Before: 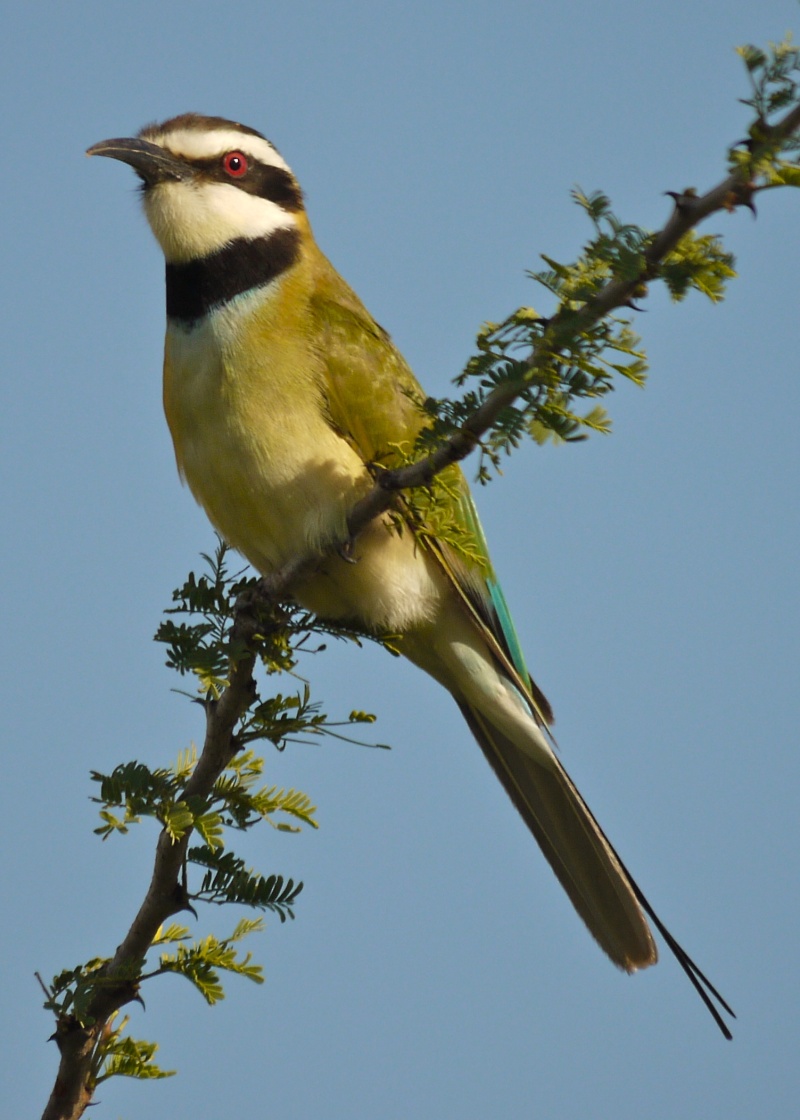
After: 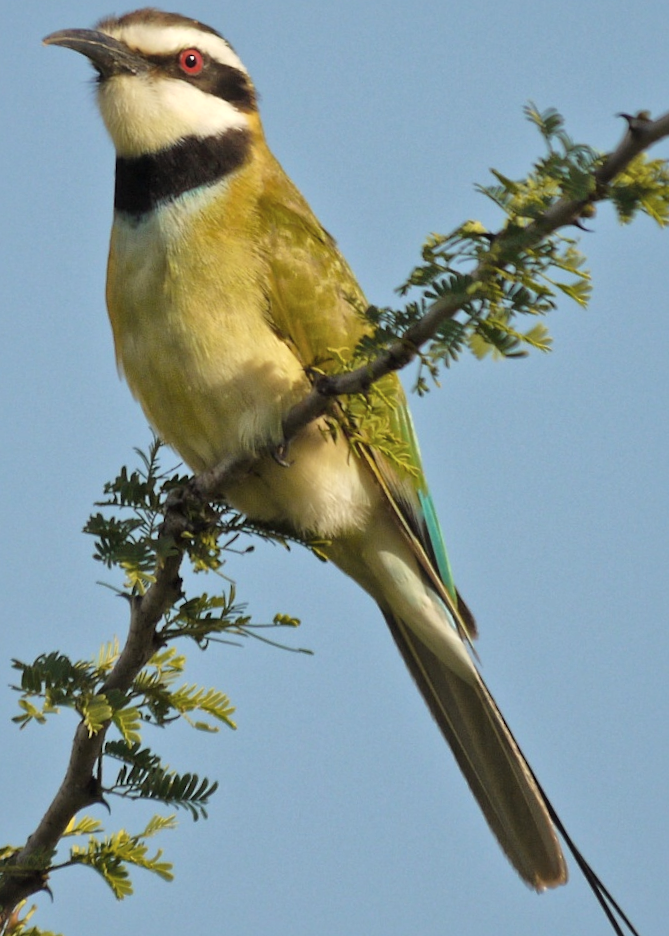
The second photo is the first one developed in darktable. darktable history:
tone equalizer: -8 EV -1.84 EV, -7 EV -1.16 EV, -6 EV -1.62 EV, smoothing diameter 25%, edges refinement/feathering 10, preserve details guided filter
global tonemap: drago (1, 100), detail 1
crop and rotate: angle -3.27°, left 5.211%, top 5.211%, right 4.607%, bottom 4.607%
